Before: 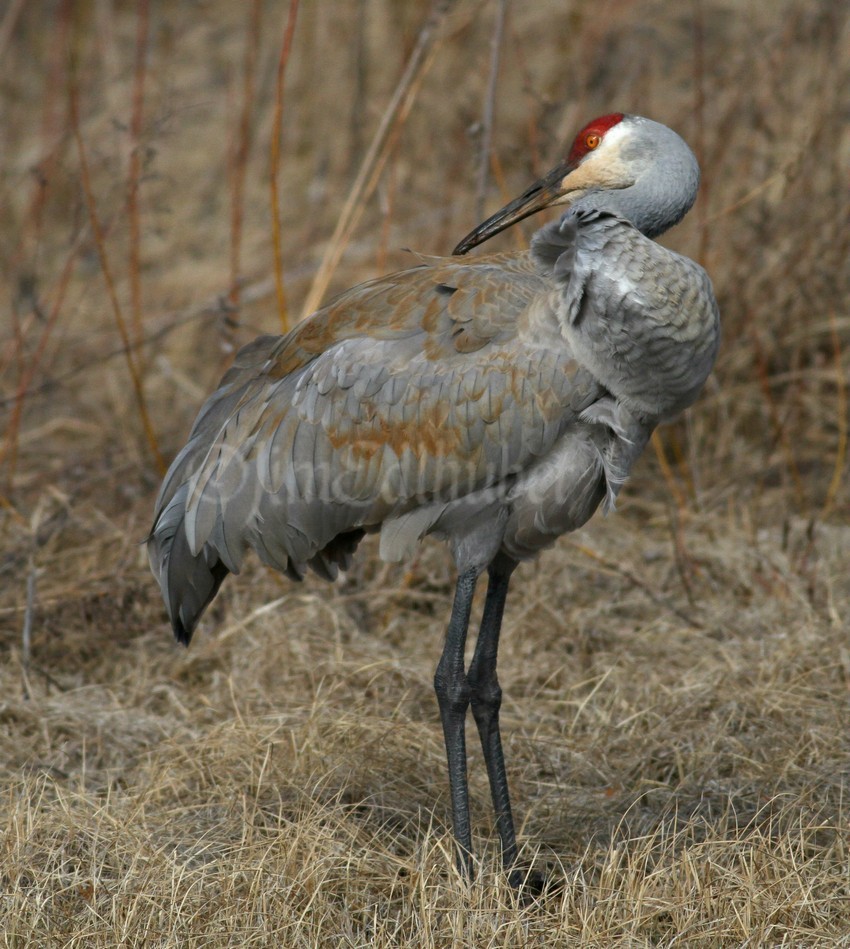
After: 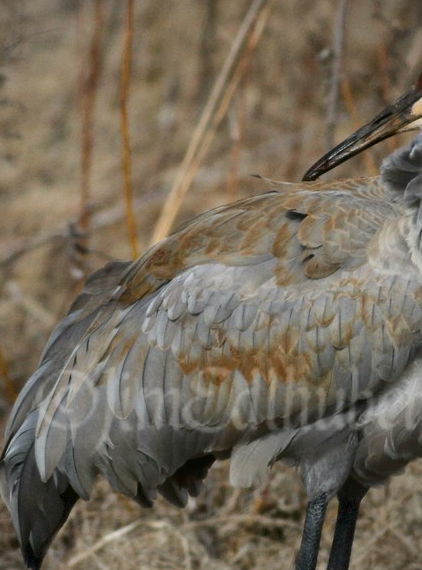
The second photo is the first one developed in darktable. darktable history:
crop: left 17.721%, top 7.799%, right 32.528%, bottom 32.082%
tone curve: curves: ch0 [(0, 0) (0.003, 0.018) (0.011, 0.019) (0.025, 0.024) (0.044, 0.037) (0.069, 0.053) (0.1, 0.075) (0.136, 0.105) (0.177, 0.136) (0.224, 0.179) (0.277, 0.244) (0.335, 0.319) (0.399, 0.4) (0.468, 0.495) (0.543, 0.58) (0.623, 0.671) (0.709, 0.757) (0.801, 0.838) (0.898, 0.913) (1, 1)], color space Lab, independent channels, preserve colors none
vignetting: fall-off start 97.32%, fall-off radius 78.99%, brightness -0.688, width/height ratio 1.118, dithering 8-bit output
